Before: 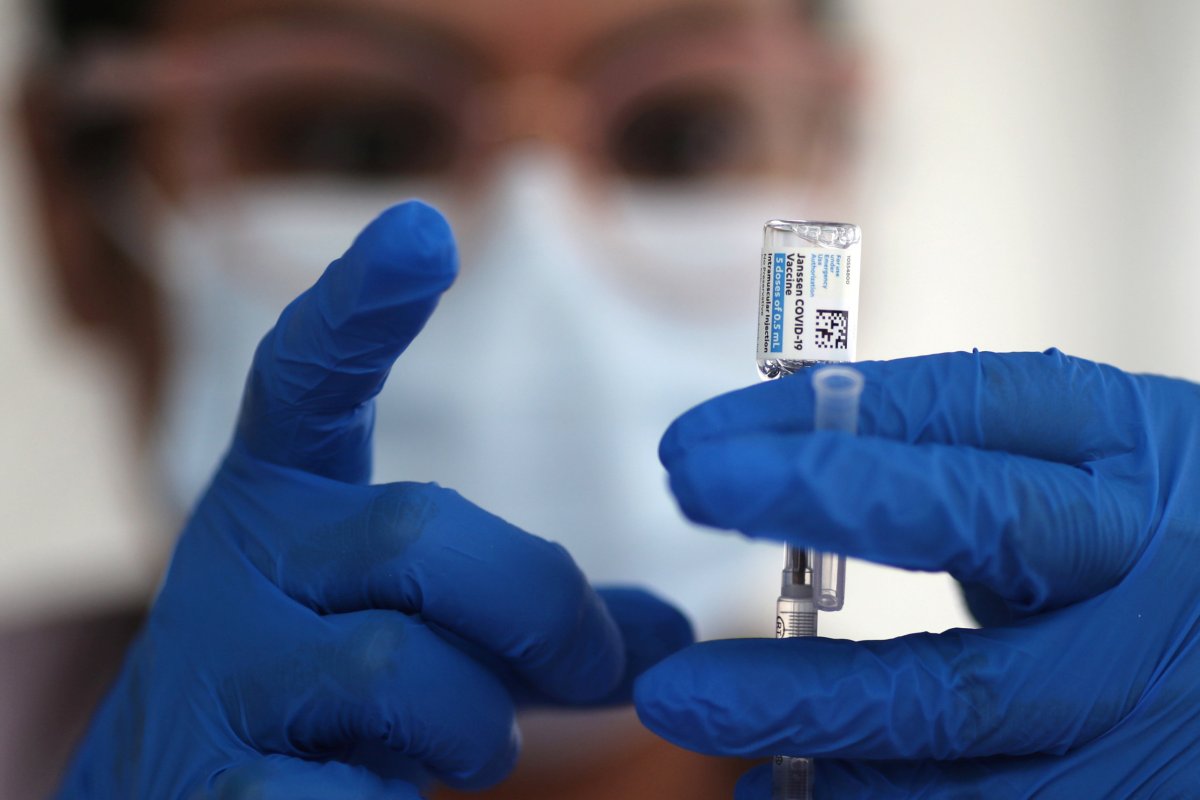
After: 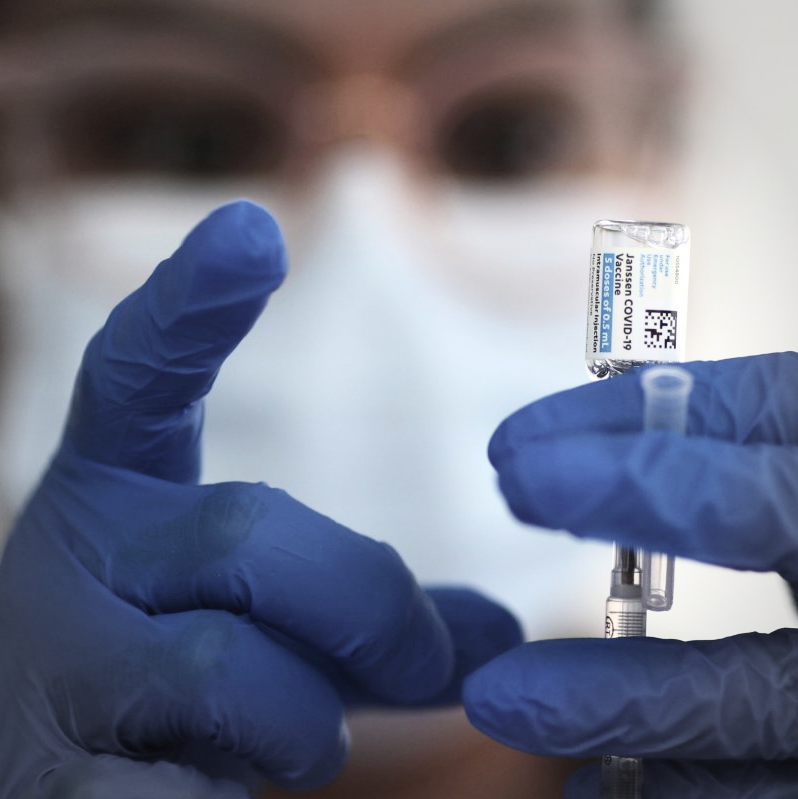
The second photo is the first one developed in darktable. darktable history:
contrast brightness saturation: contrast 0.204, brightness 0.166, saturation 0.226
vignetting: fall-off radius 32.68%, brightness -0.269
crop and rotate: left 14.314%, right 19.175%
color correction: highlights b* 0.056, saturation 0.624
